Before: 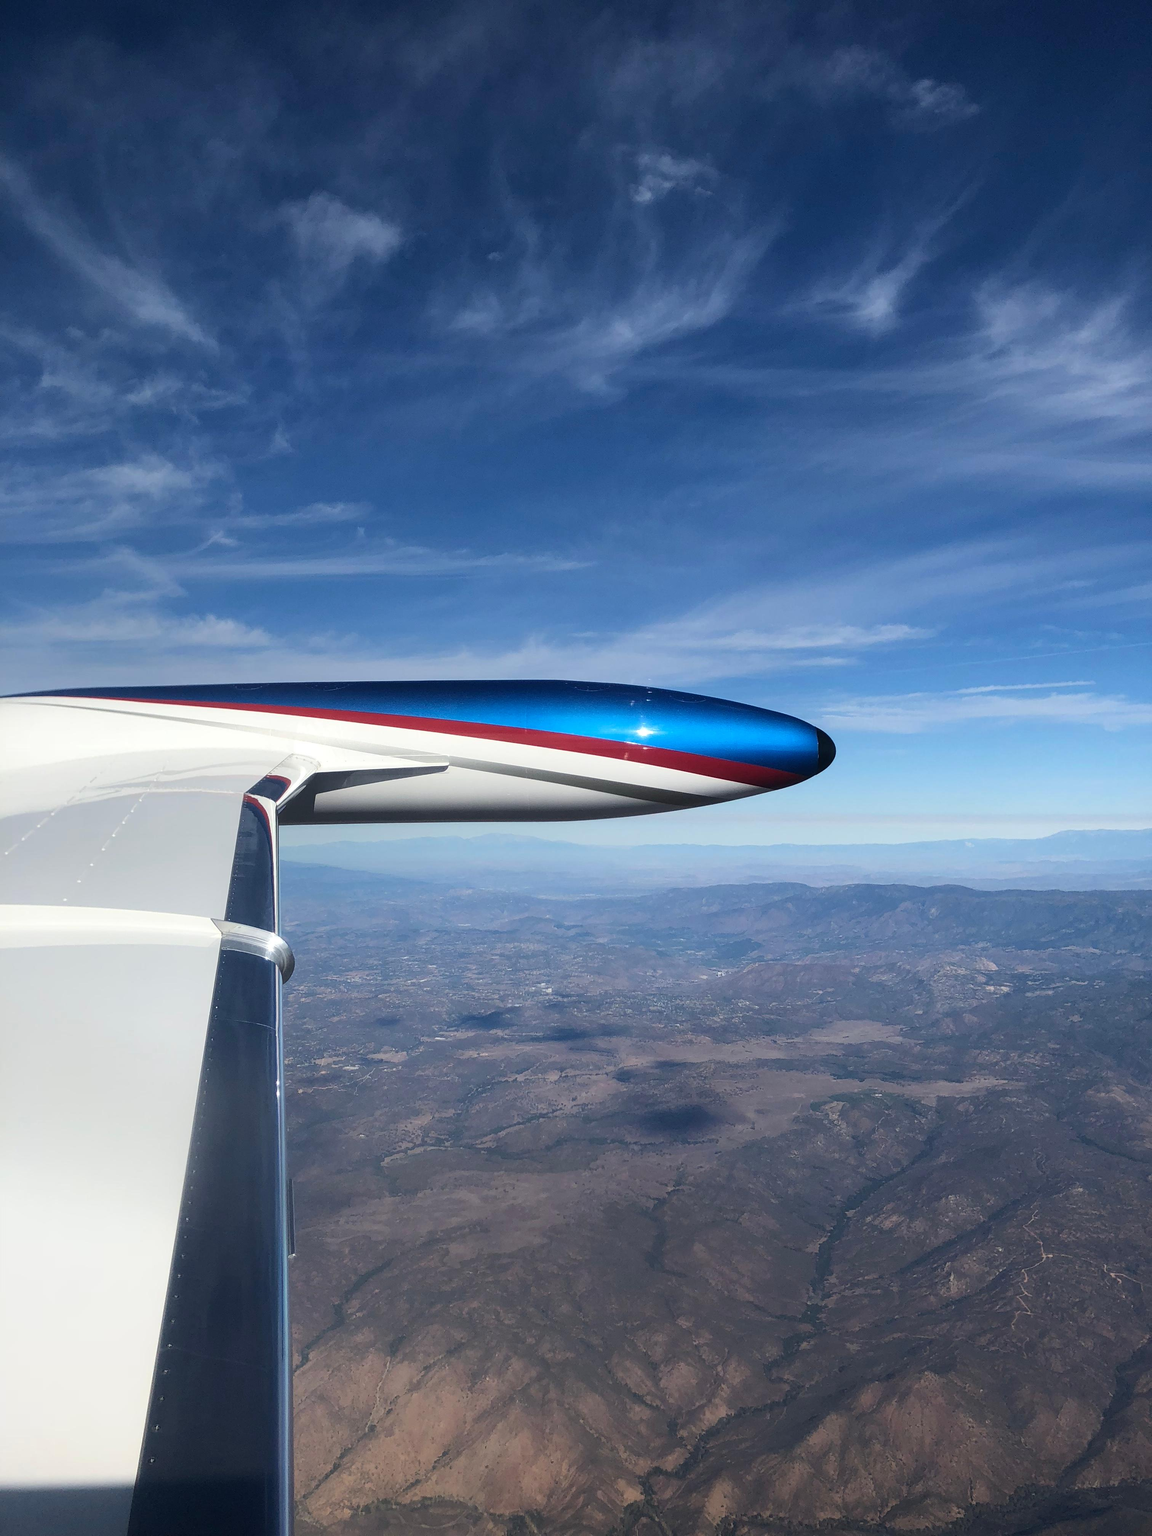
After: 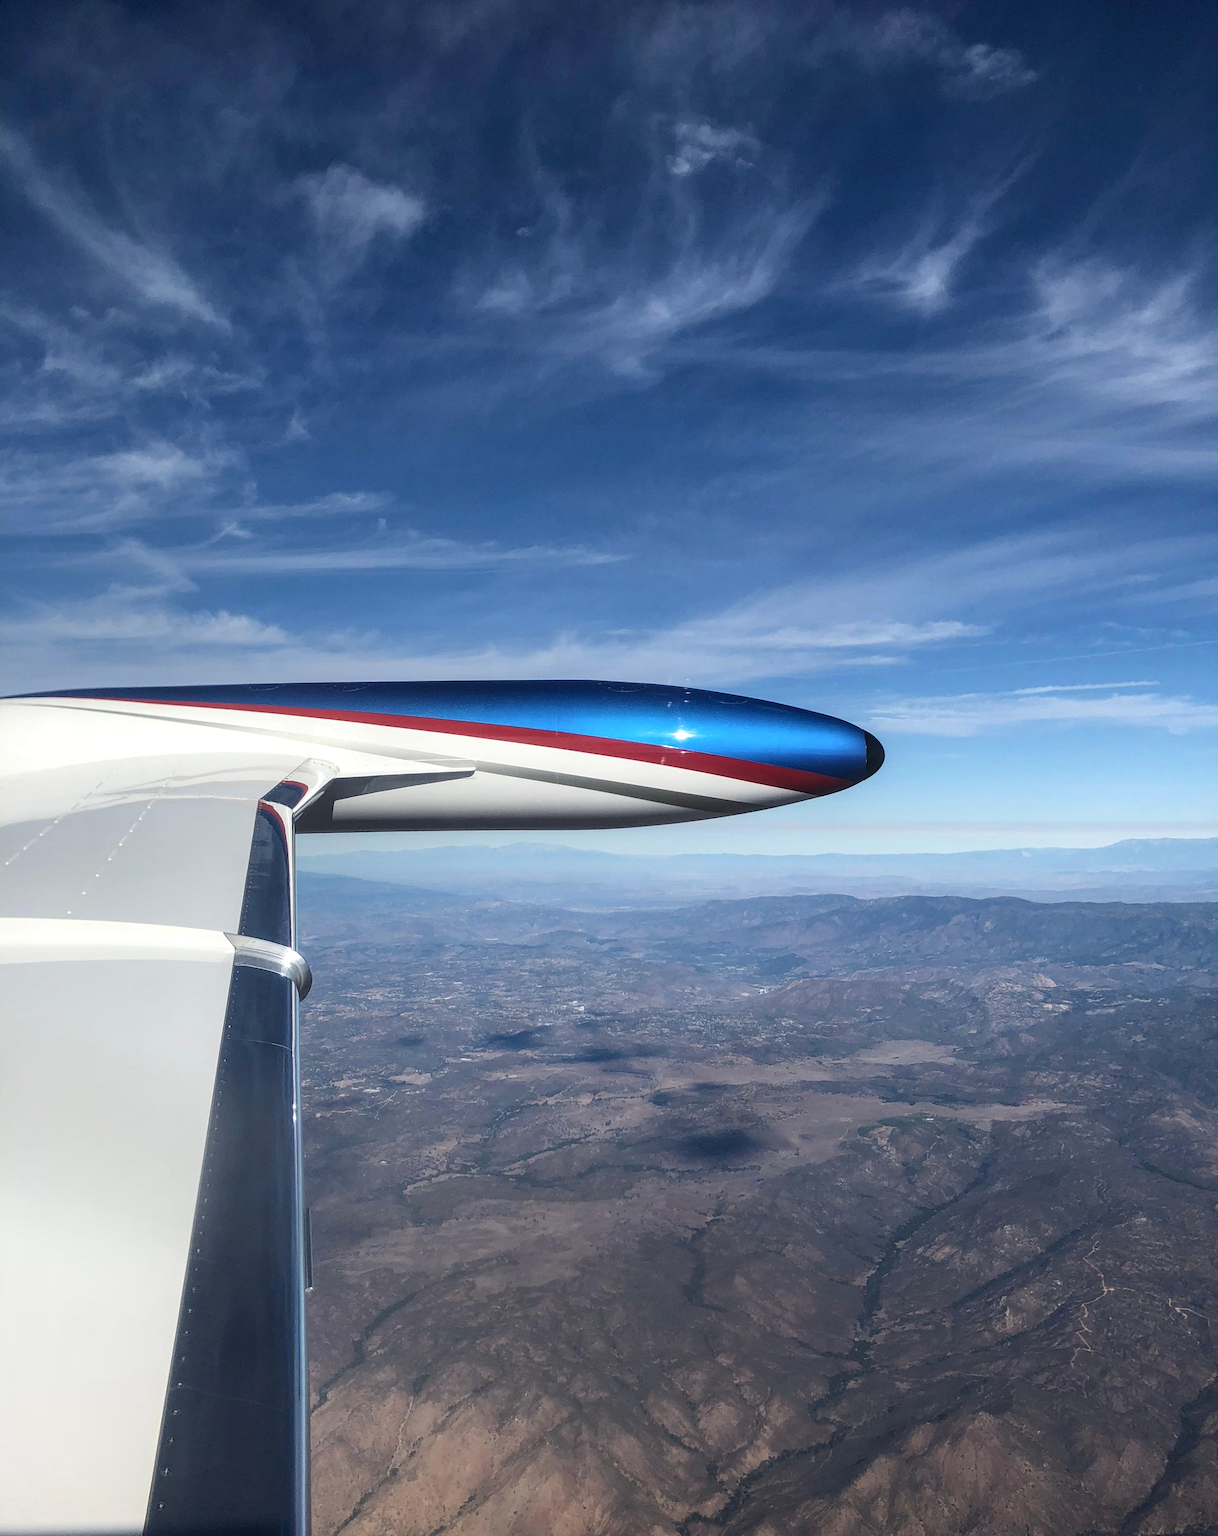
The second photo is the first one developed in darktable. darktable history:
contrast brightness saturation: saturation -0.04
local contrast: on, module defaults
tone equalizer: -8 EV -0.55 EV
crop and rotate: top 2.479%, bottom 3.018%
